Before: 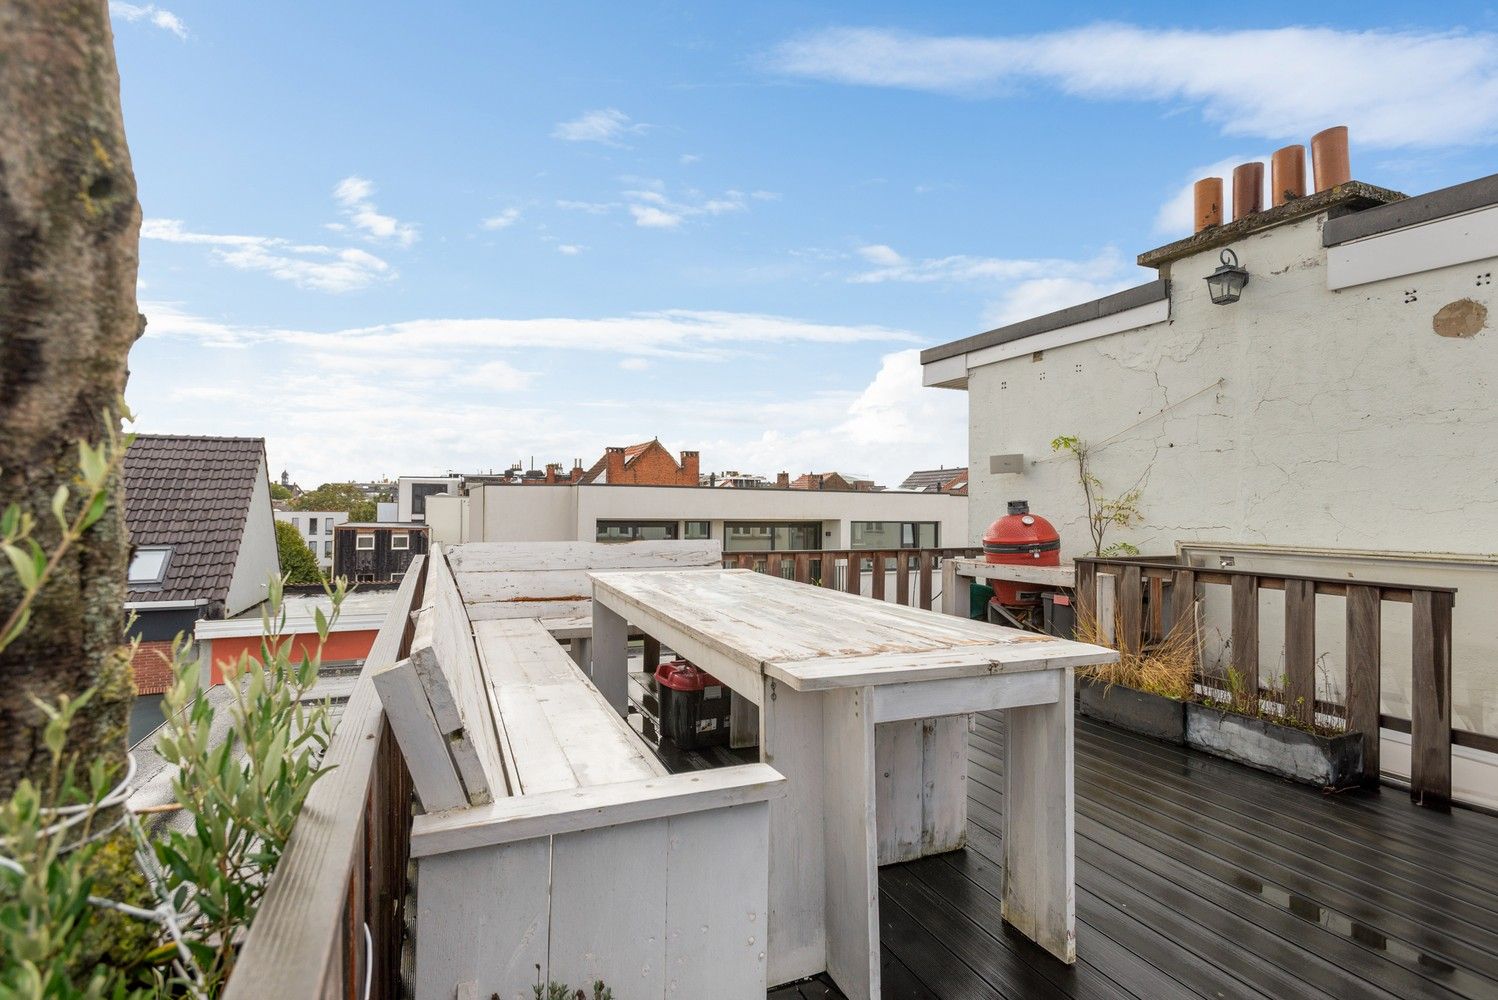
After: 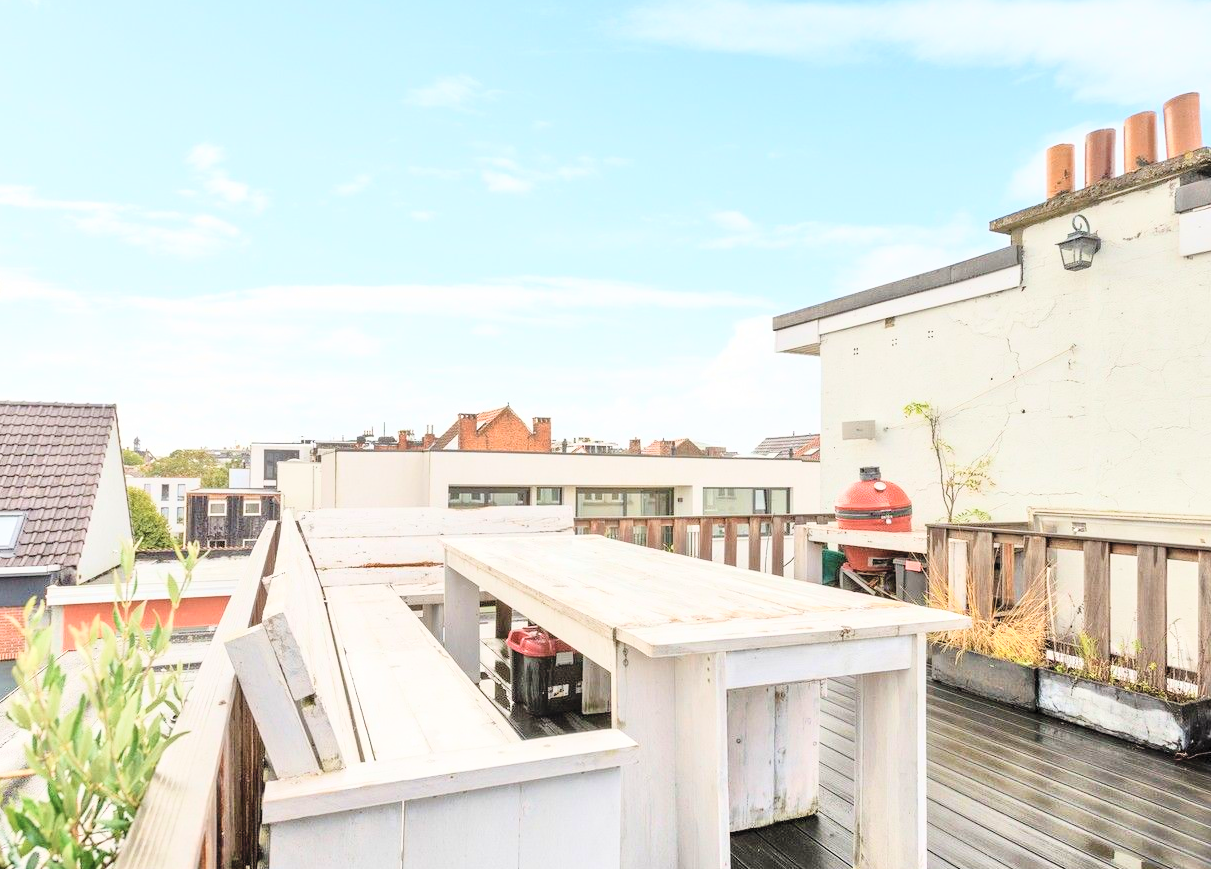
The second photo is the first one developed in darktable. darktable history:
velvia: strength 21.76%
crop: left 9.929%, top 3.475%, right 9.188%, bottom 9.529%
tone equalizer: -7 EV 0.15 EV, -6 EV 0.6 EV, -5 EV 1.15 EV, -4 EV 1.33 EV, -3 EV 1.15 EV, -2 EV 0.6 EV, -1 EV 0.15 EV, mask exposure compensation -0.5 EV
contrast brightness saturation: contrast 0.39, brightness 0.53
